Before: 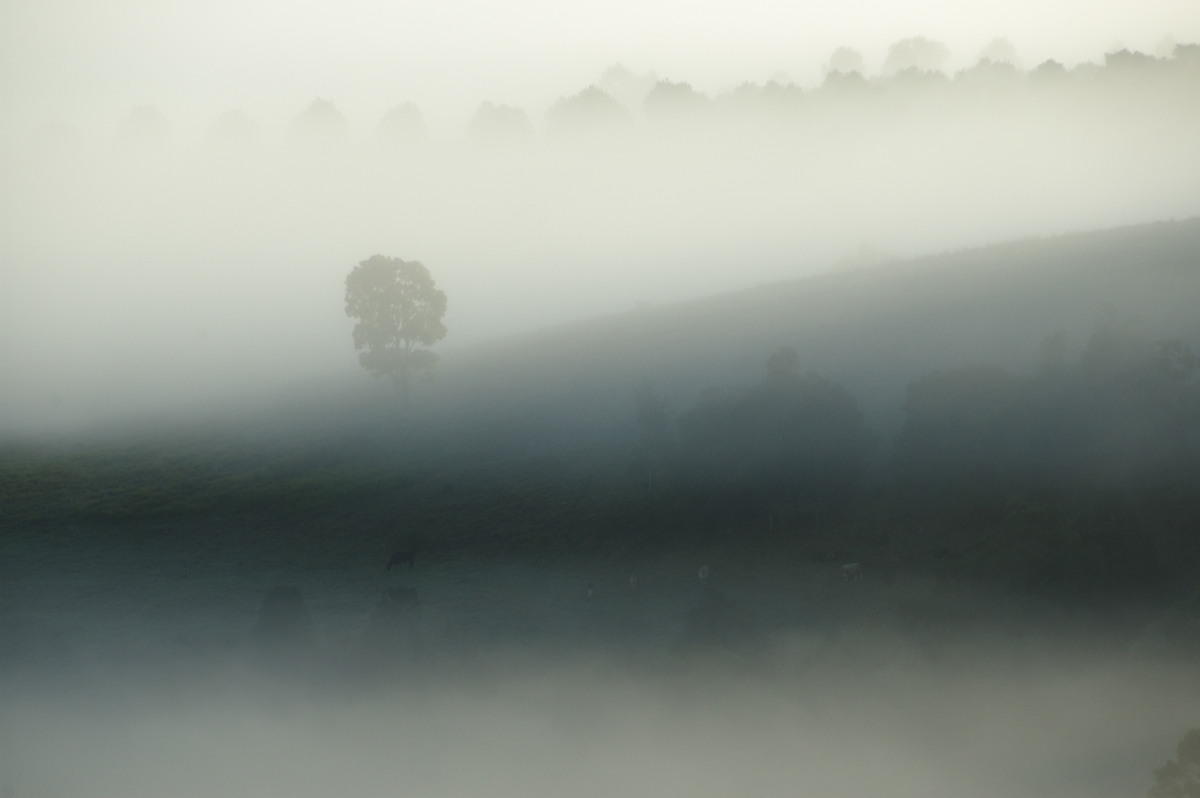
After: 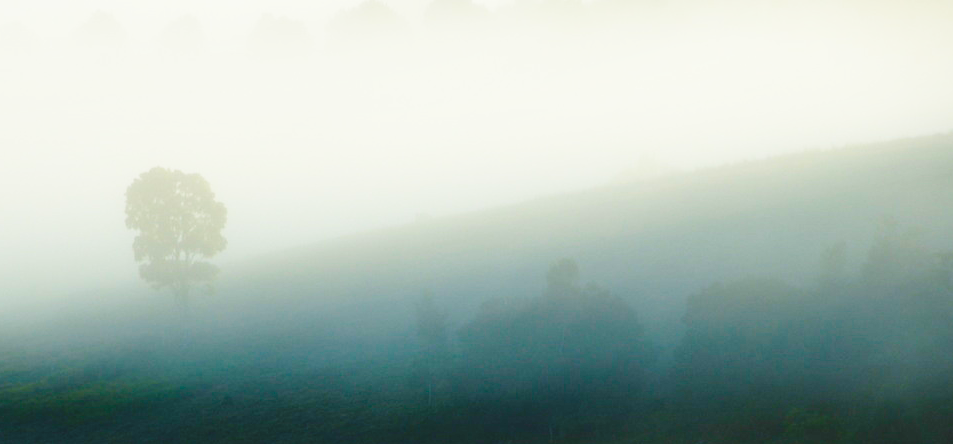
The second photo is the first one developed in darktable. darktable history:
base curve: curves: ch0 [(0, 0) (0.028, 0.03) (0.121, 0.232) (0.46, 0.748) (0.859, 0.968) (1, 1)], preserve colors none
crop: left 18.38%, top 11.092%, right 2.134%, bottom 33.217%
color balance rgb: linear chroma grading › global chroma 23.15%, perceptual saturation grading › global saturation 28.7%, perceptual saturation grading › mid-tones 12.04%, perceptual saturation grading › shadows 10.19%, global vibrance 22.22%
local contrast: highlights 100%, shadows 100%, detail 120%, midtone range 0.2
